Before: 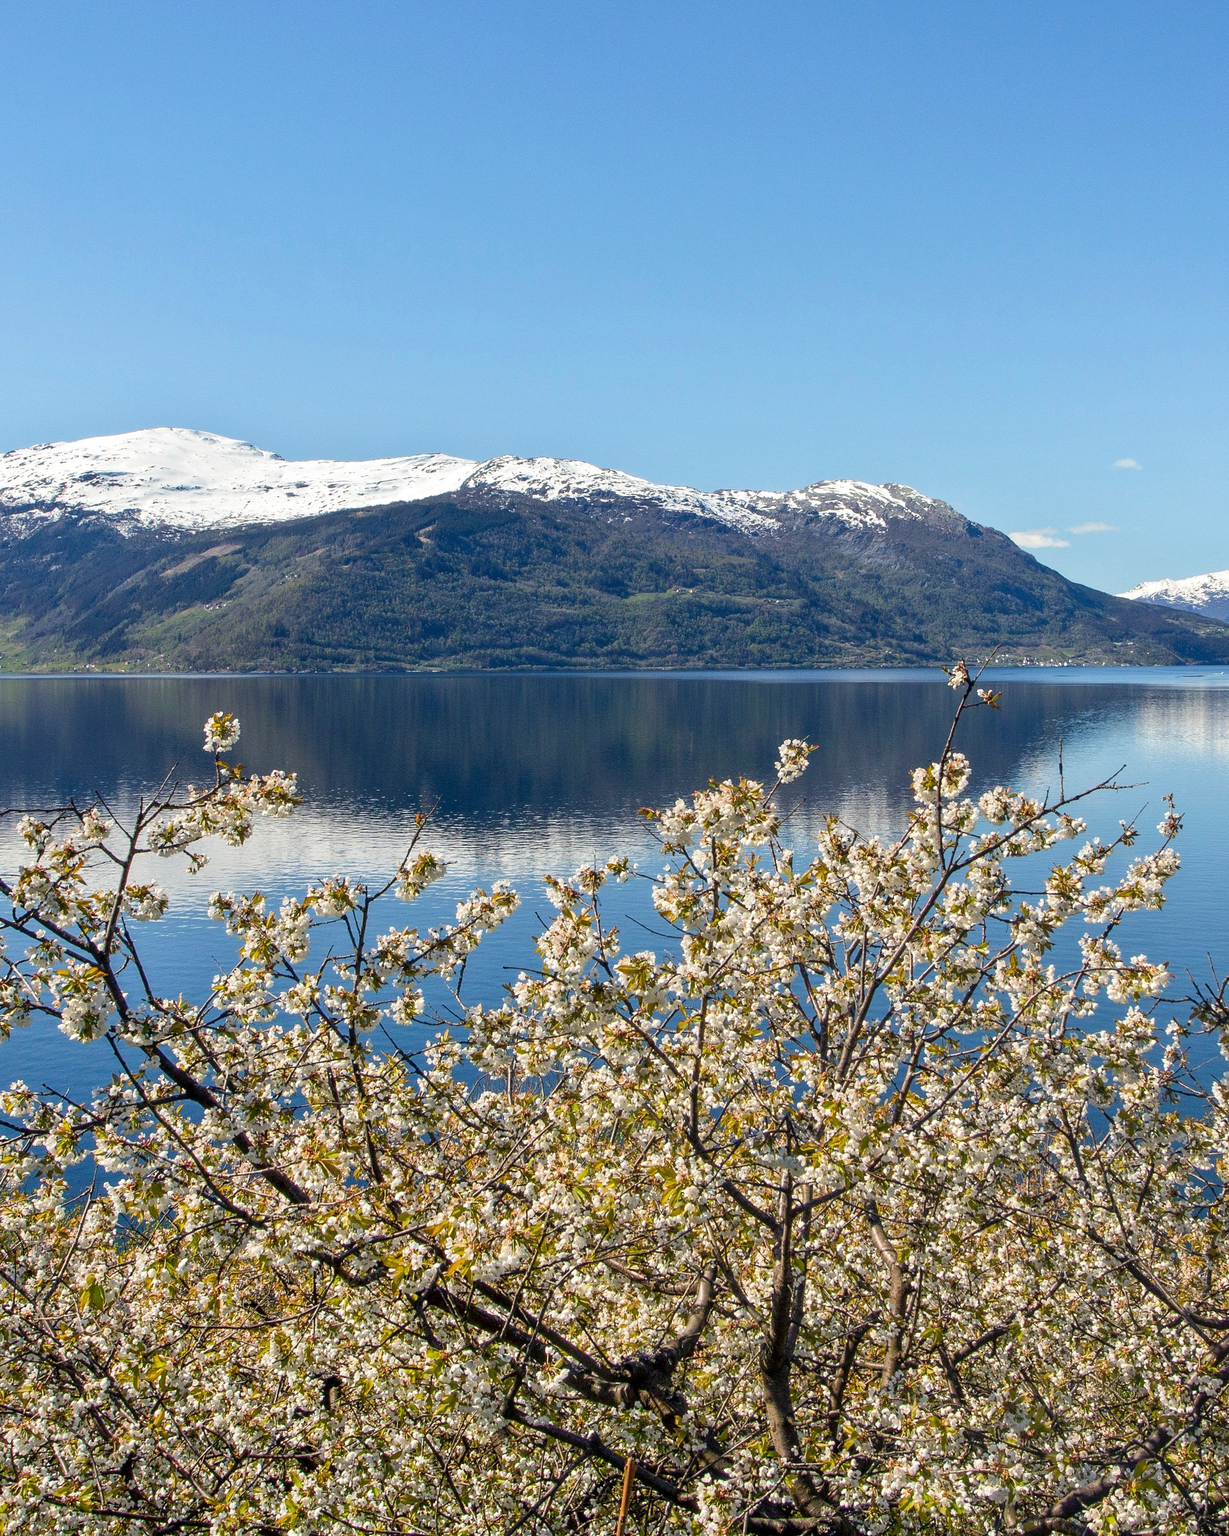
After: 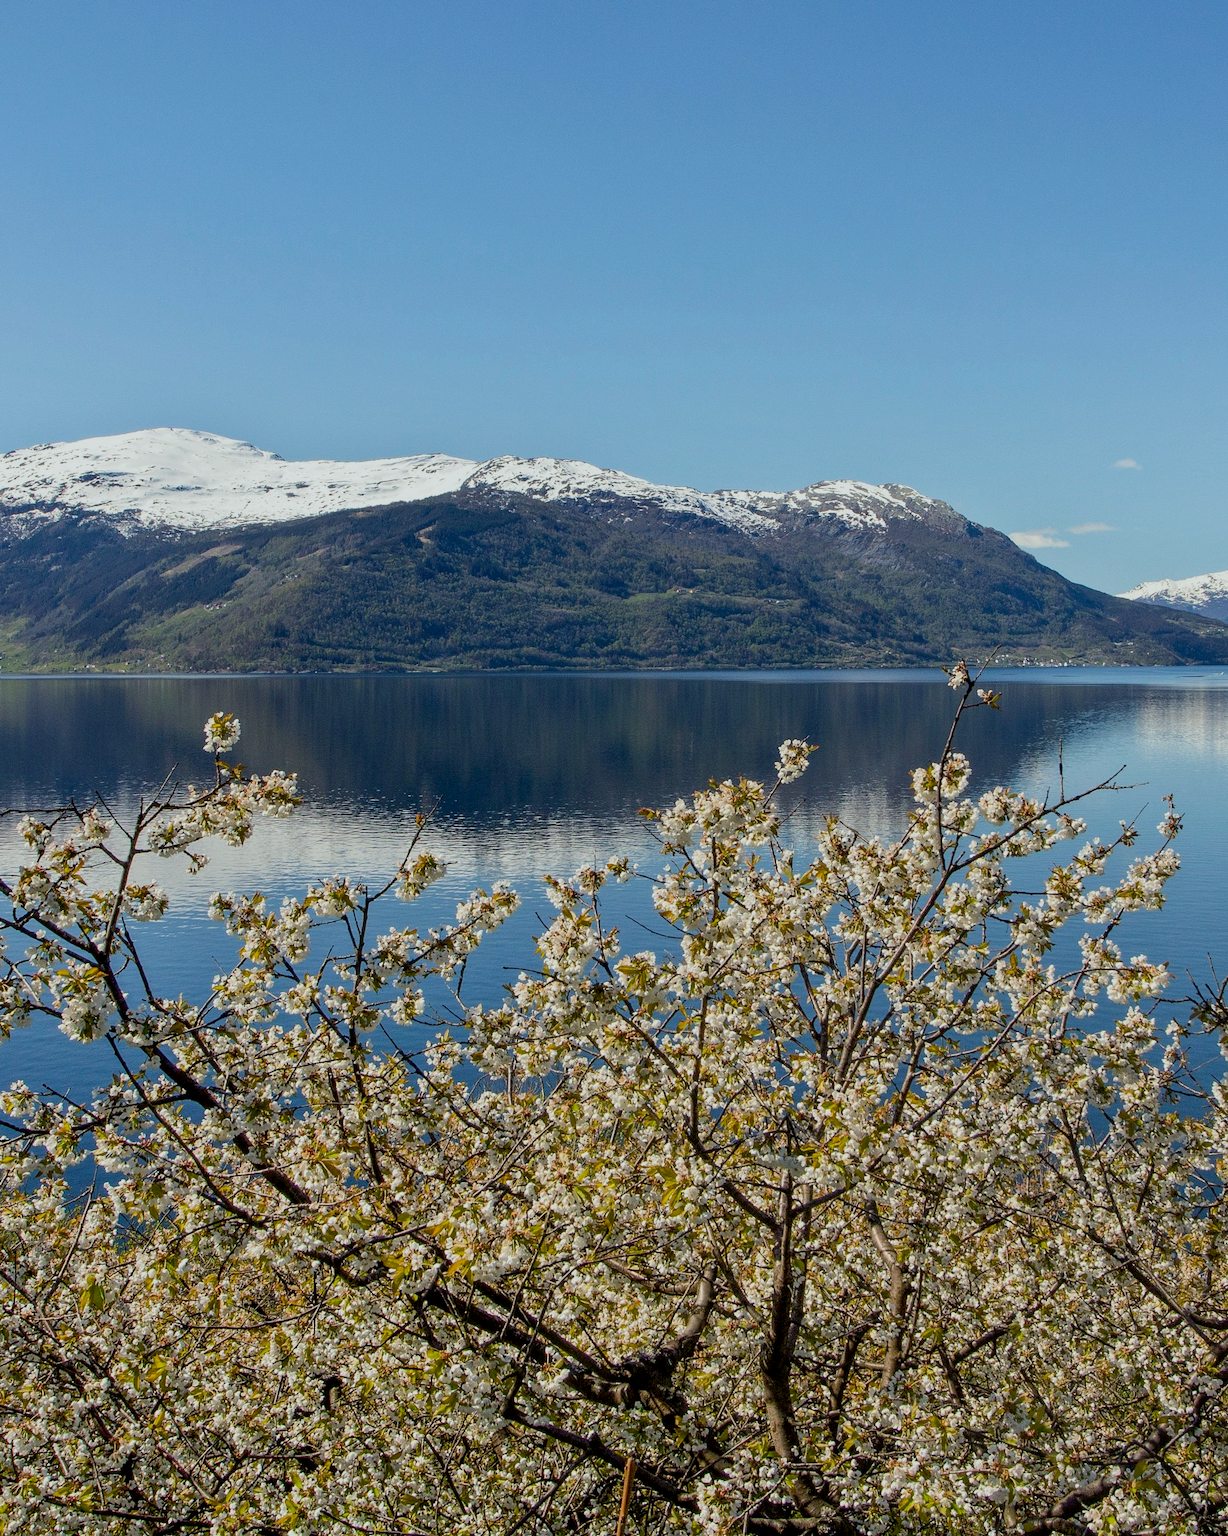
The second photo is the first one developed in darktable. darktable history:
shadows and highlights: shadows -10, white point adjustment 1.5, highlights 10
exposure: black level correction 0.011, exposure -0.478 EV, compensate highlight preservation false
color balance: lift [1.004, 1.002, 1.002, 0.998], gamma [1, 1.007, 1.002, 0.993], gain [1, 0.977, 1.013, 1.023], contrast -3.64%
